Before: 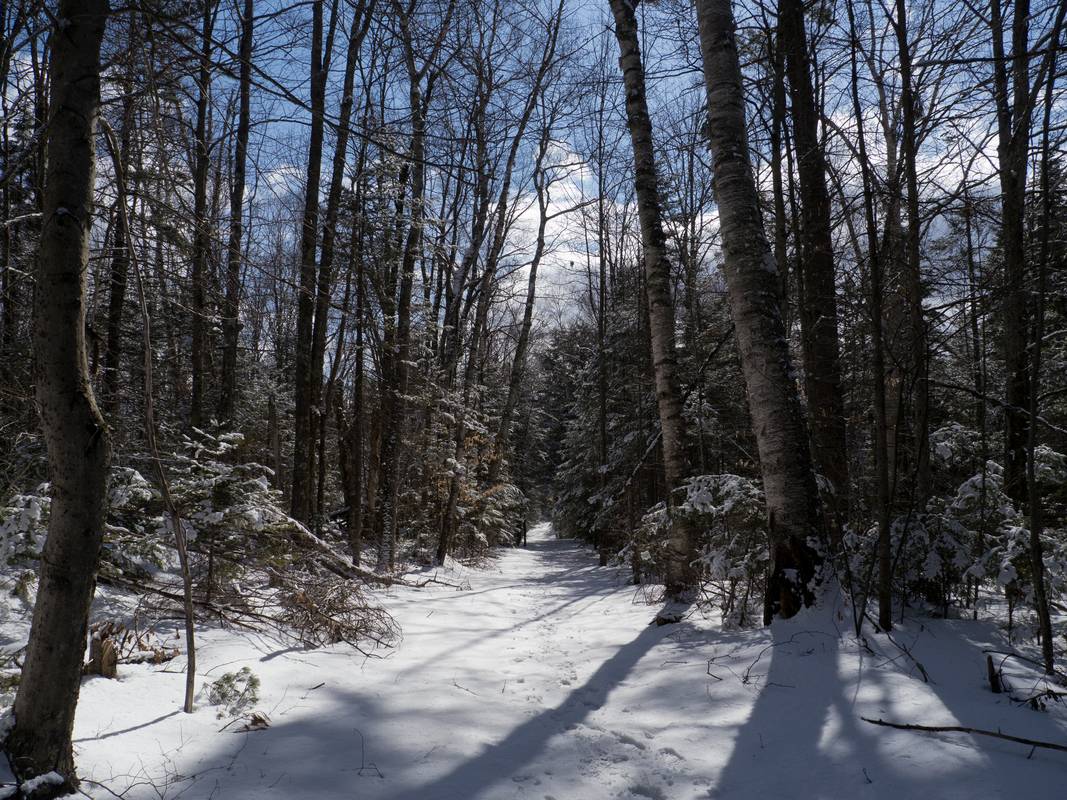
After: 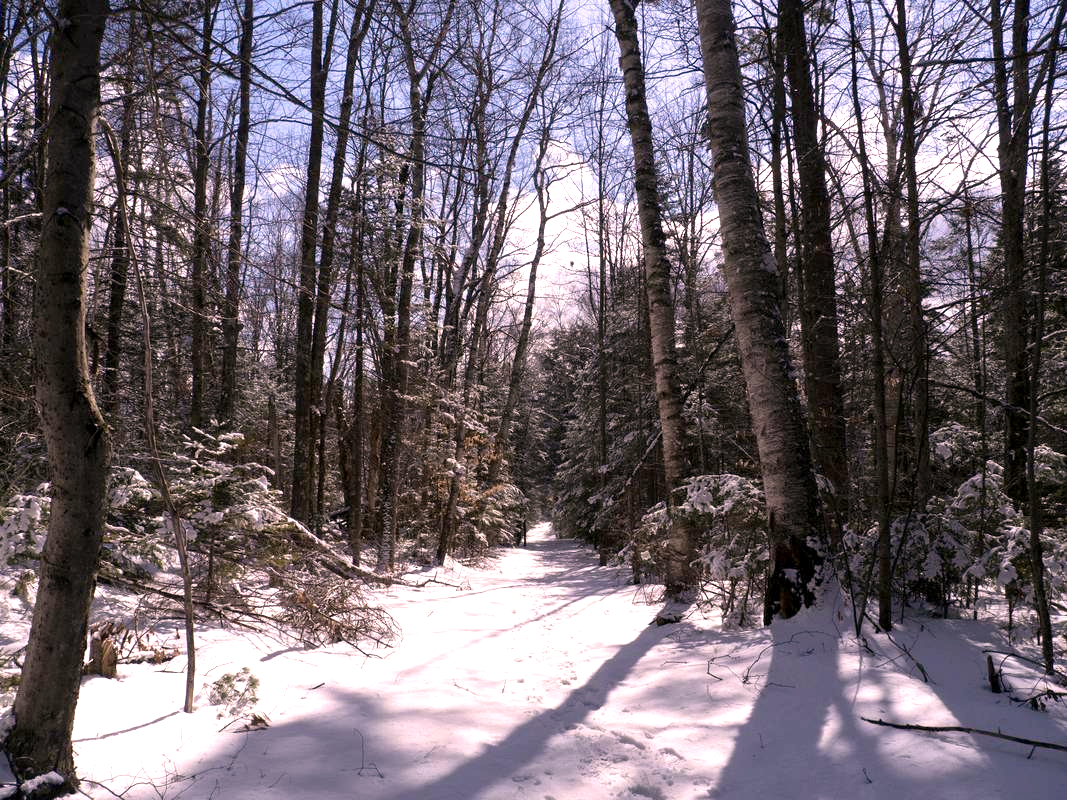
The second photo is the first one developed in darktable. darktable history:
exposure: black level correction 0.001, exposure 0.958 EV, compensate highlight preservation false
color correction: highlights a* 14.69, highlights b* 4.81
tone equalizer: on, module defaults
